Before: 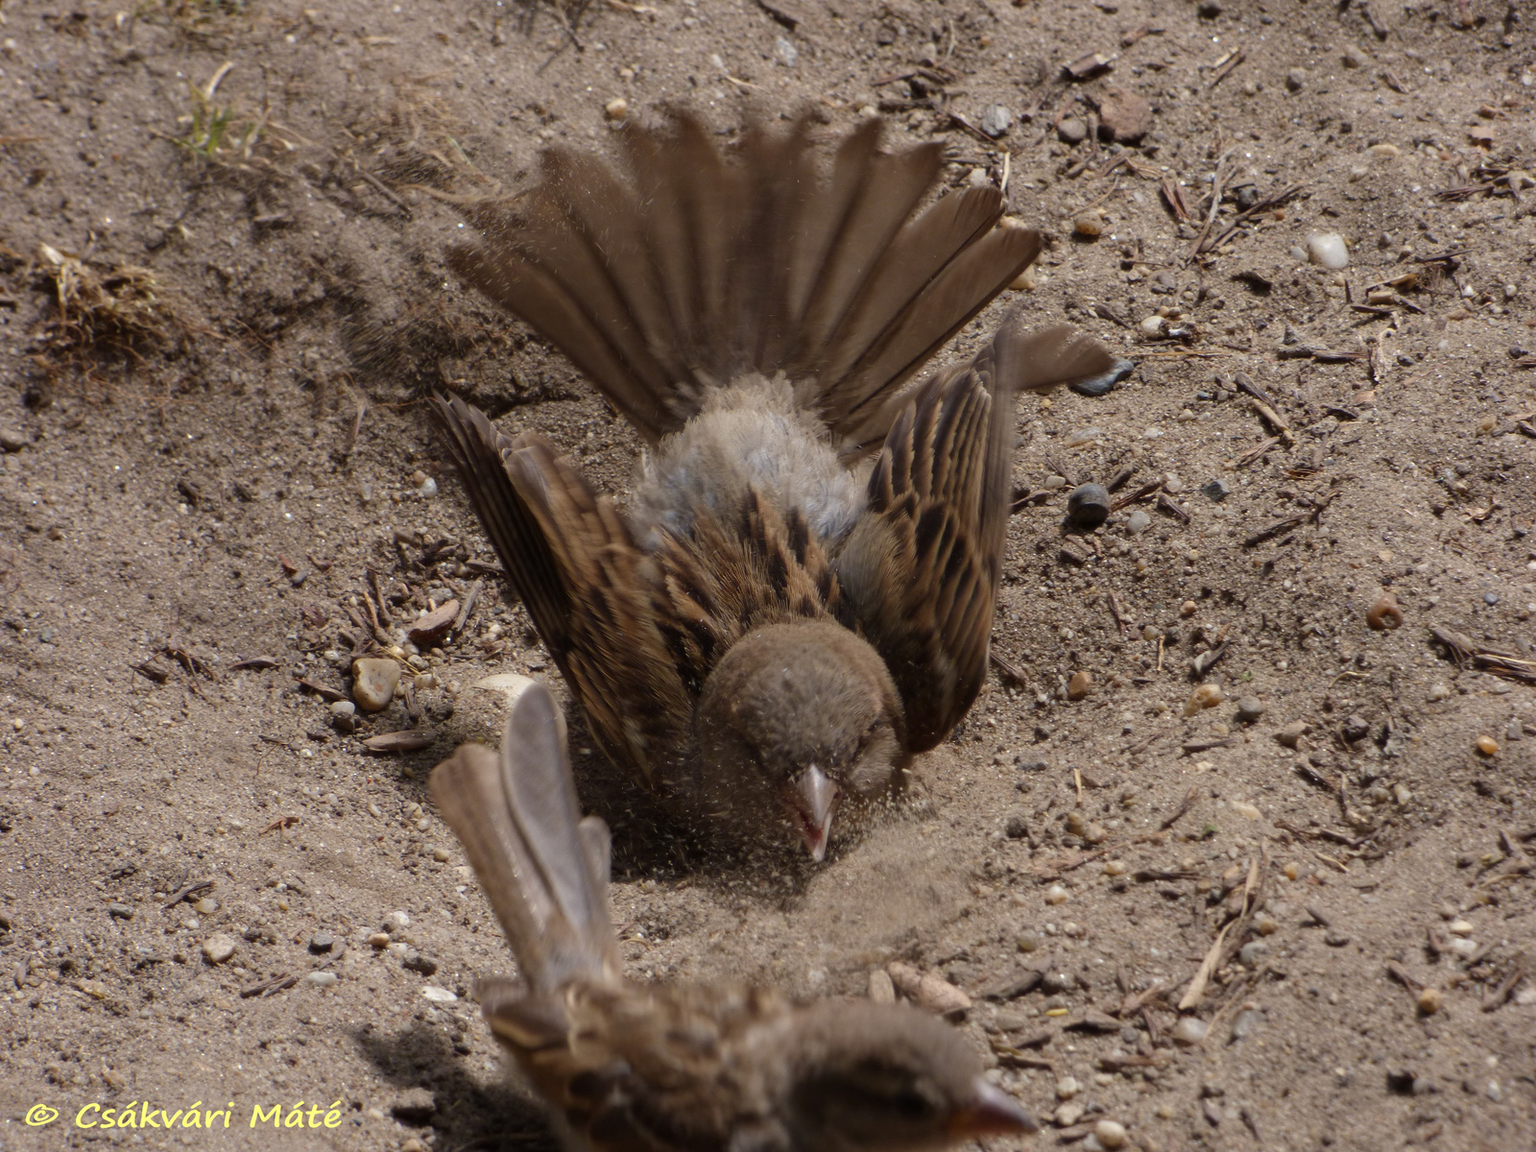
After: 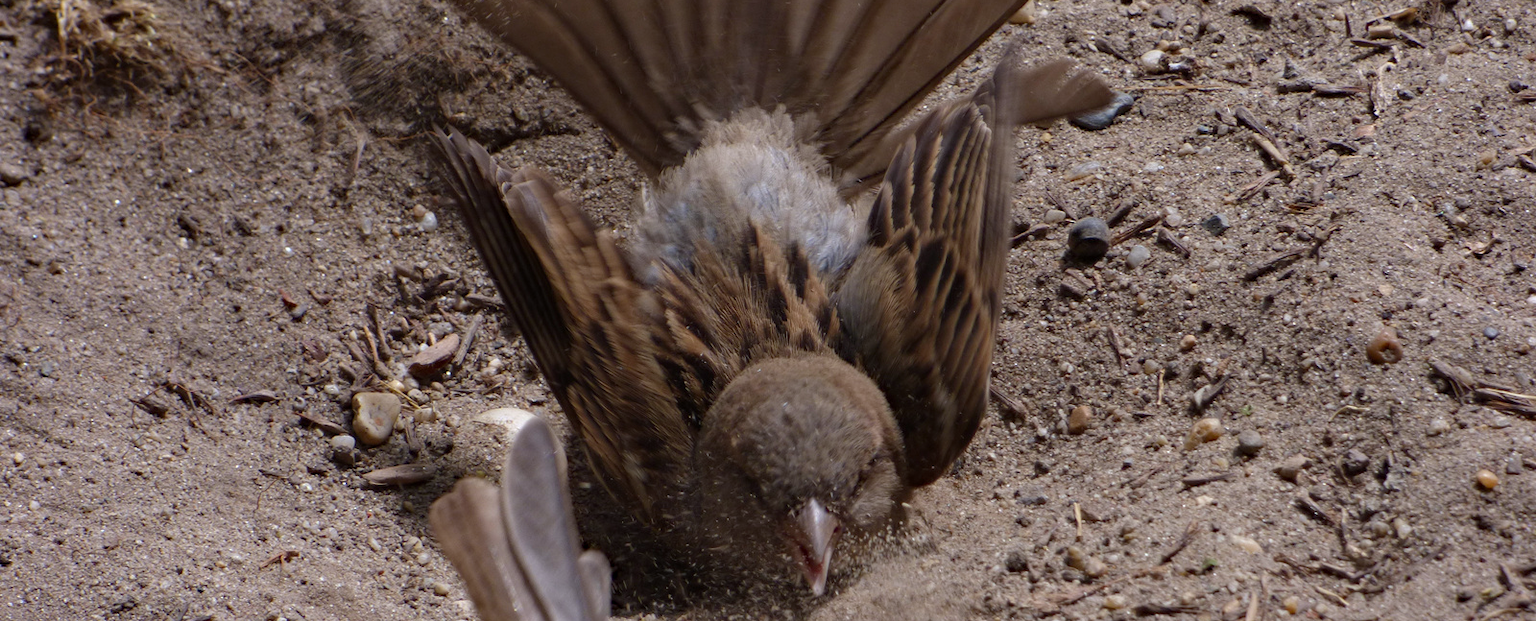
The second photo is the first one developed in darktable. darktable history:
color calibration: illuminant as shot in camera, x 0.358, y 0.373, temperature 4628.91 K
crop and rotate: top 23.107%, bottom 22.964%
haze removal: compatibility mode true, adaptive false
